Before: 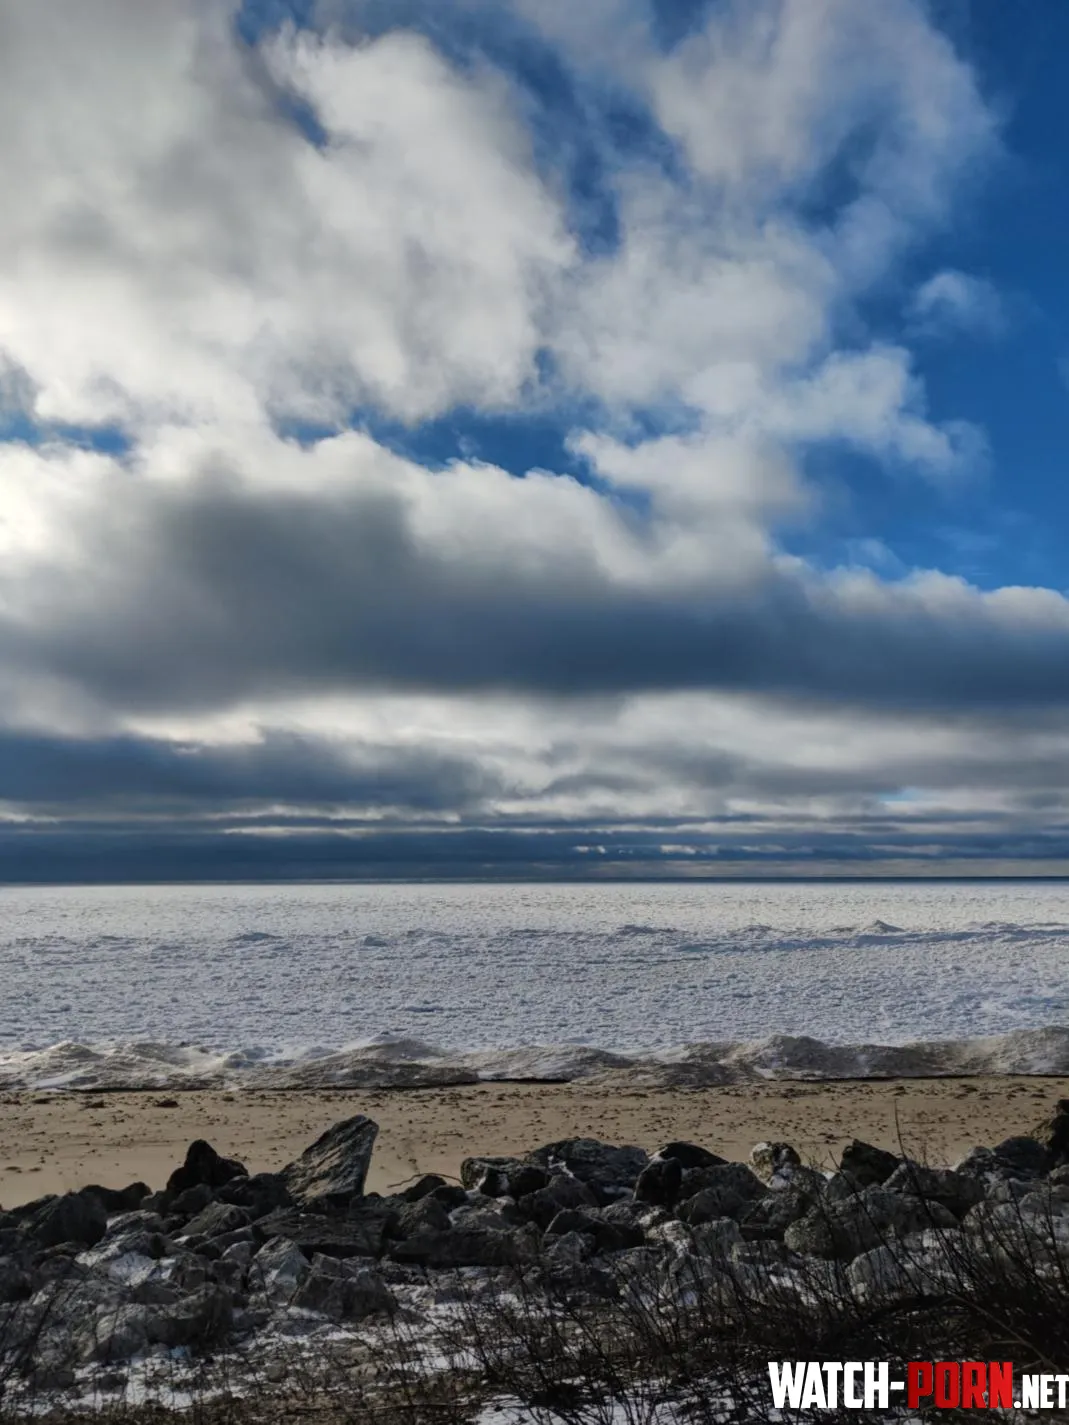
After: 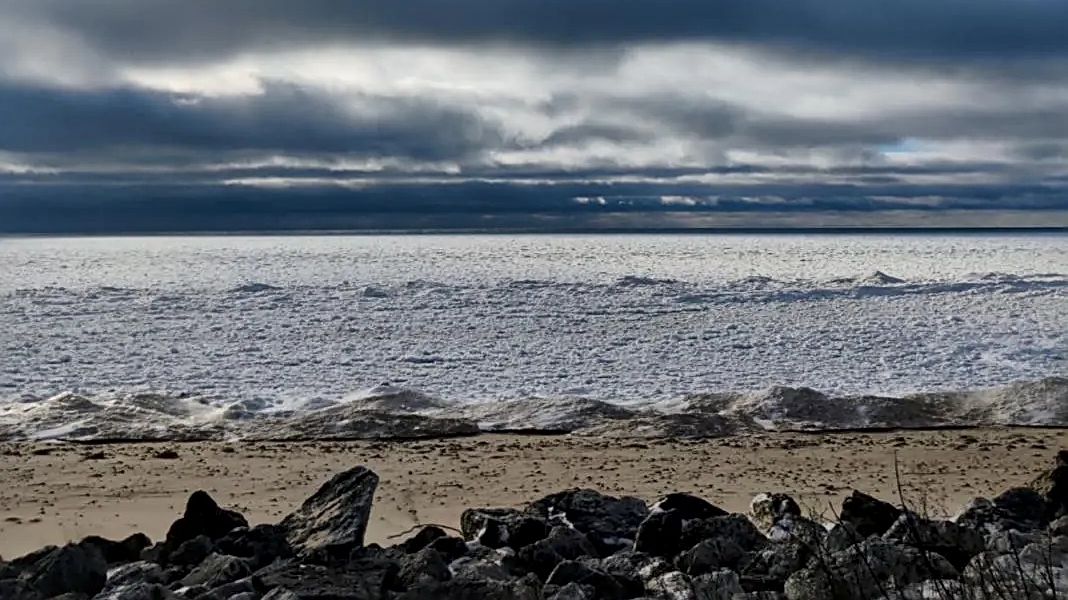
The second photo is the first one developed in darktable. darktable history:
crop: top 45.551%, bottom 12.262%
local contrast: mode bilateral grid, contrast 25, coarseness 60, detail 151%, midtone range 0.2
sharpen: on, module defaults
